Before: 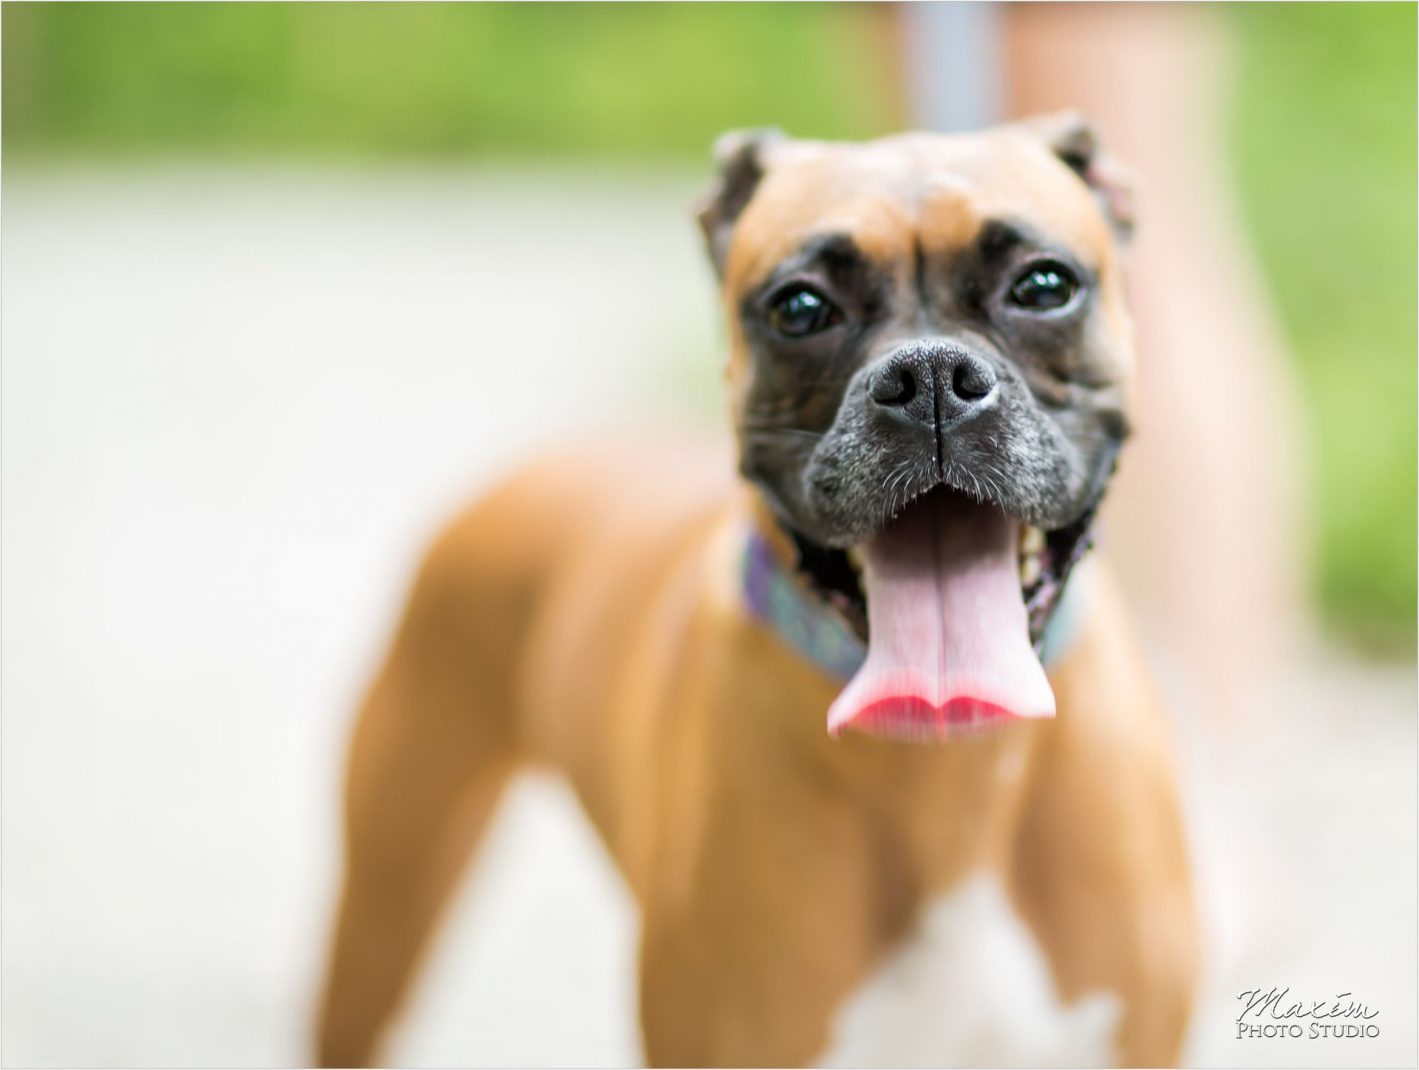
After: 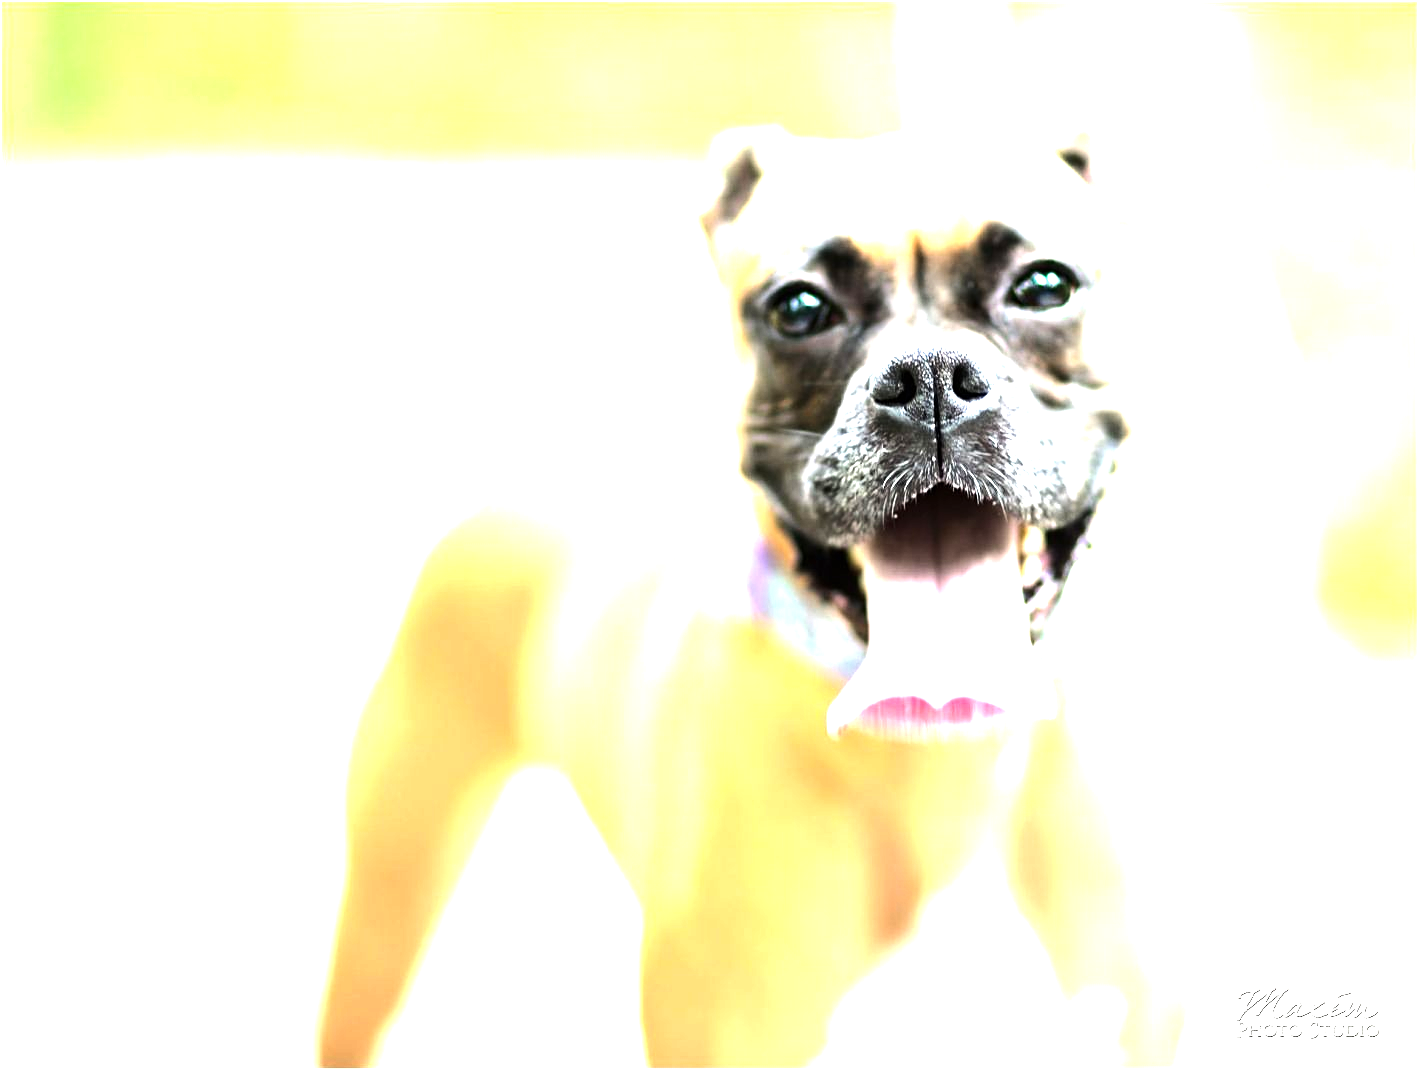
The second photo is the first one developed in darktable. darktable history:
tone equalizer: -8 EV -1.08 EV, -7 EV -1.01 EV, -6 EV -0.867 EV, -5 EV -0.578 EV, -3 EV 0.578 EV, -2 EV 0.867 EV, -1 EV 1.01 EV, +0 EV 1.08 EV, edges refinement/feathering 500, mask exposure compensation -1.57 EV, preserve details no
sharpen: amount 0.2
exposure: black level correction 0, exposure 1.388 EV, compensate exposure bias true, compensate highlight preservation false
